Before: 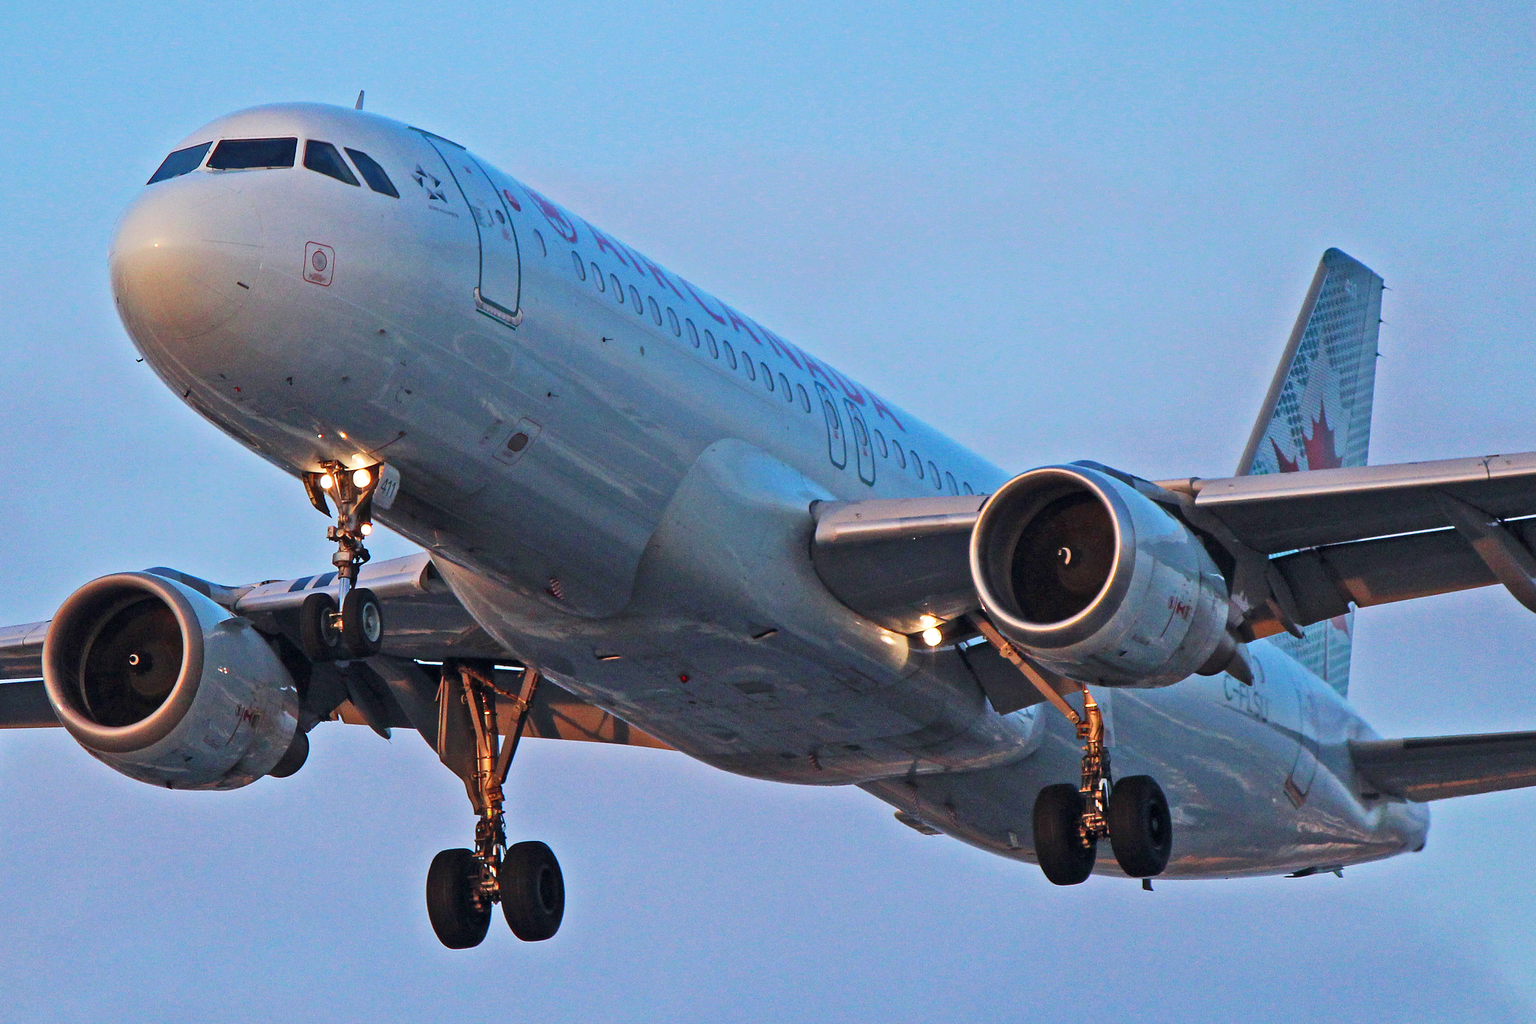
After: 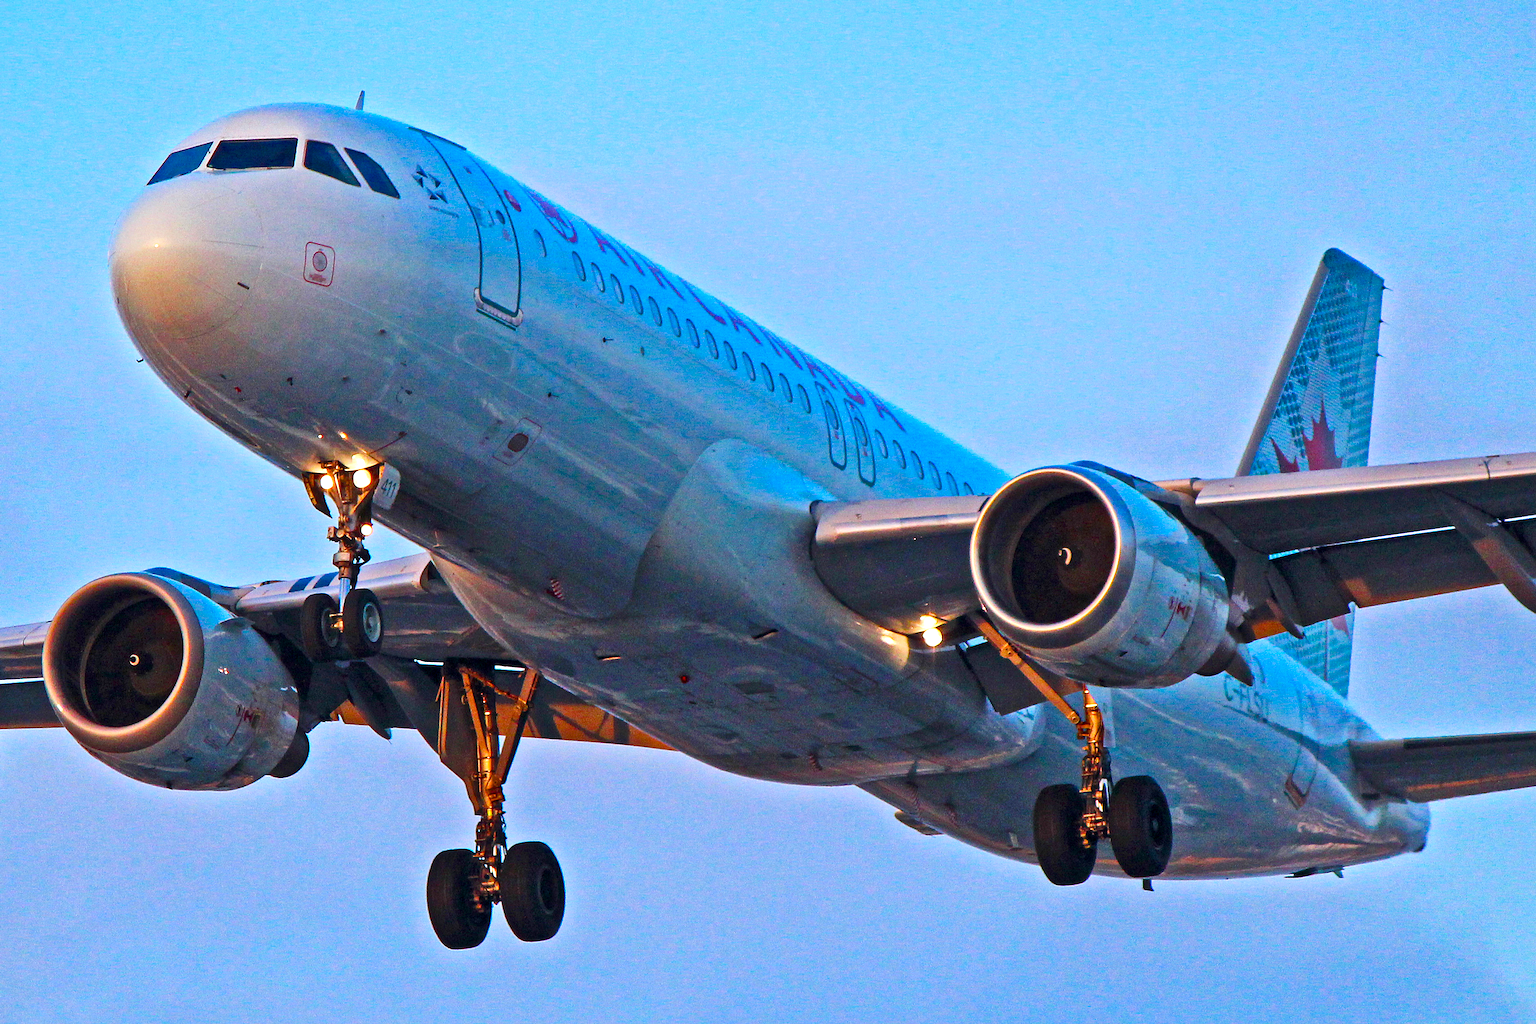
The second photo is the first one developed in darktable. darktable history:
color balance rgb: linear chroma grading › shadows 9.367%, linear chroma grading › highlights 8.956%, linear chroma grading › global chroma 14.614%, linear chroma grading › mid-tones 14.928%, perceptual saturation grading › global saturation 20%, perceptual saturation grading › highlights -24.991%, perceptual saturation grading › shadows 25.084%, perceptual brilliance grading › highlights 9.491%, perceptual brilliance grading › mid-tones 4.818%
local contrast: mode bilateral grid, contrast 19, coarseness 51, detail 119%, midtone range 0.2
